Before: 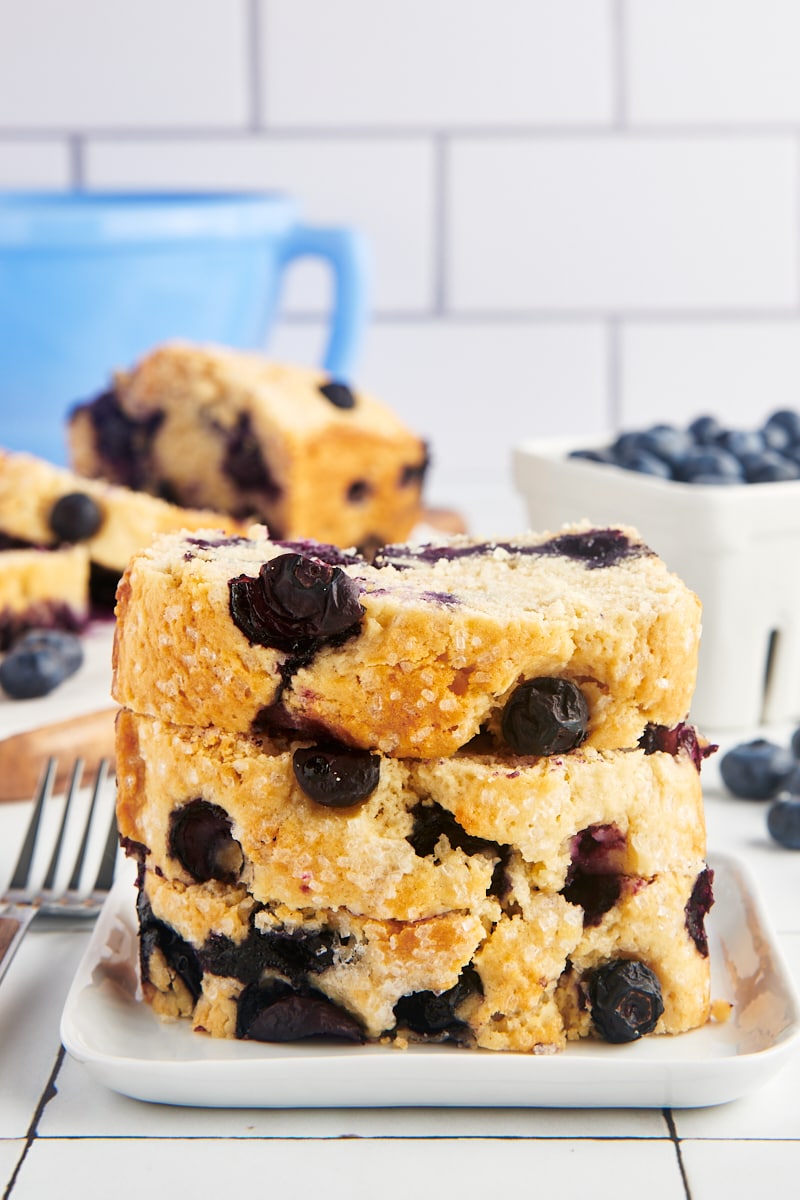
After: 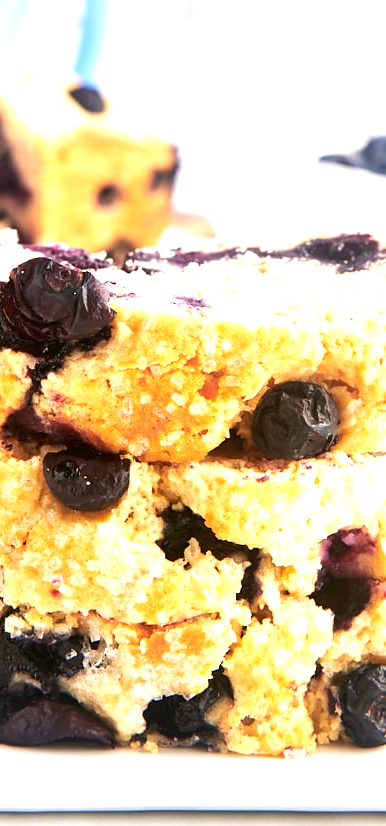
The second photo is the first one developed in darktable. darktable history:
color correction: highlights a* 3.14, highlights b* -1.14, shadows a* -0.104, shadows b* 1.95, saturation 0.975
exposure: black level correction 0, exposure 1 EV, compensate highlight preservation false
crop: left 31.329%, top 24.719%, right 20.351%, bottom 6.435%
